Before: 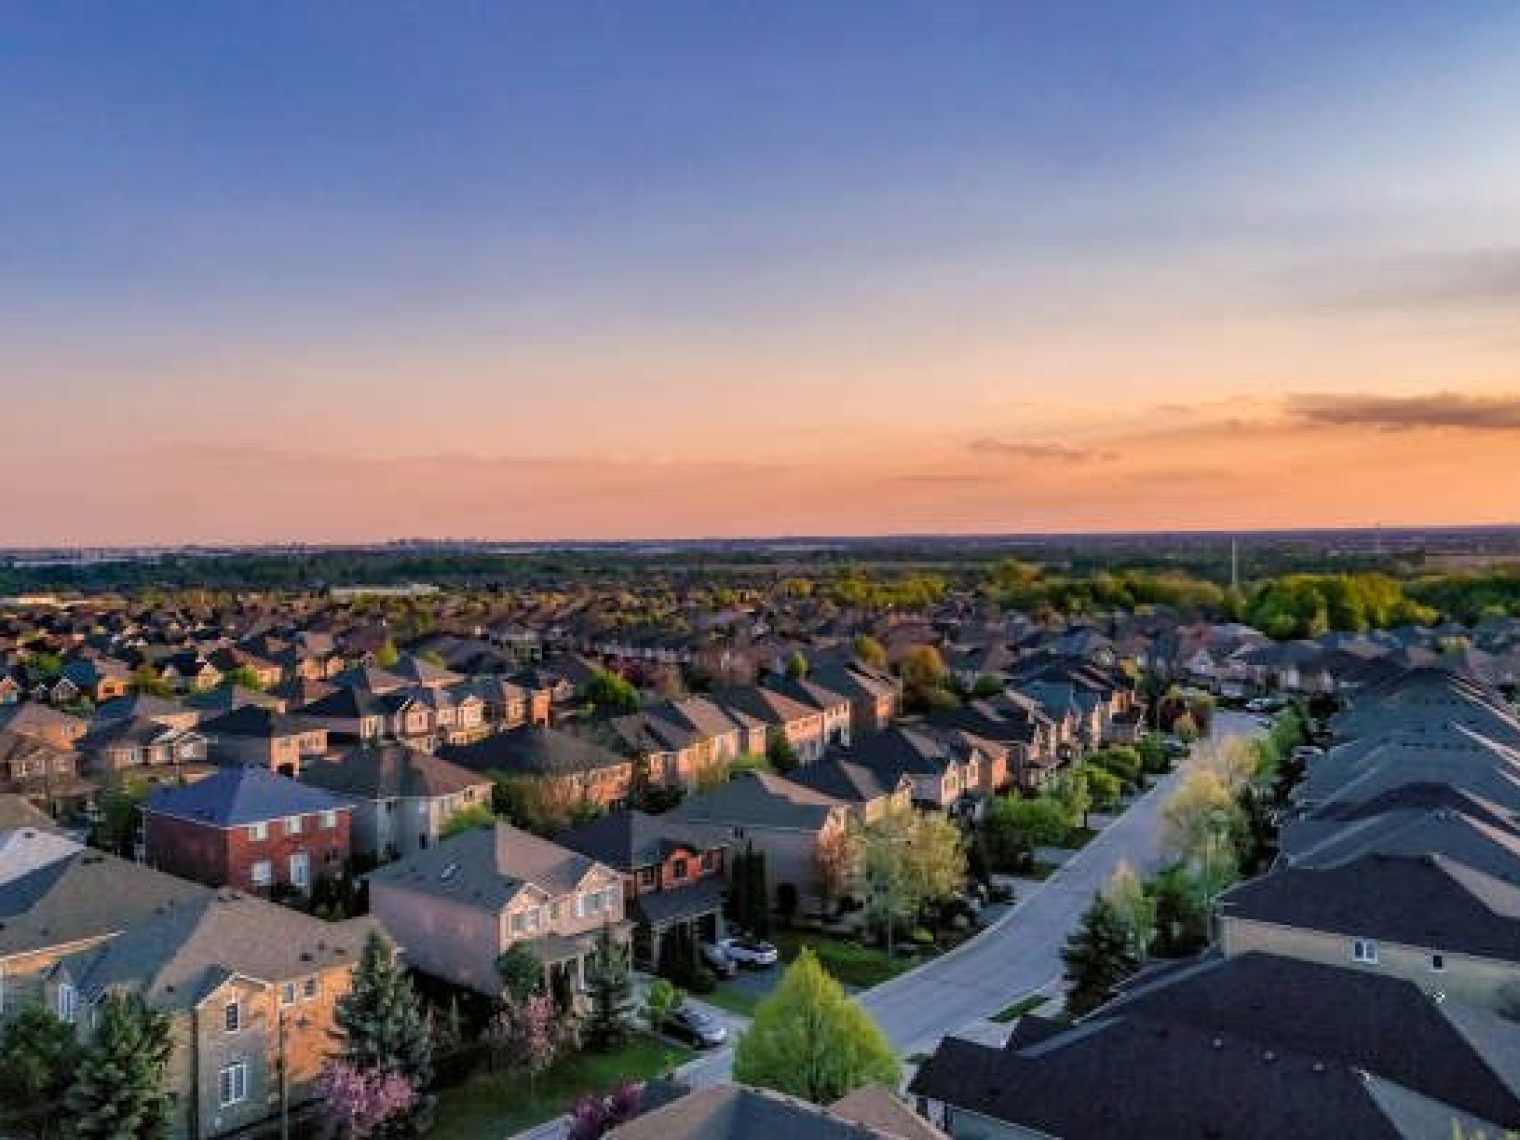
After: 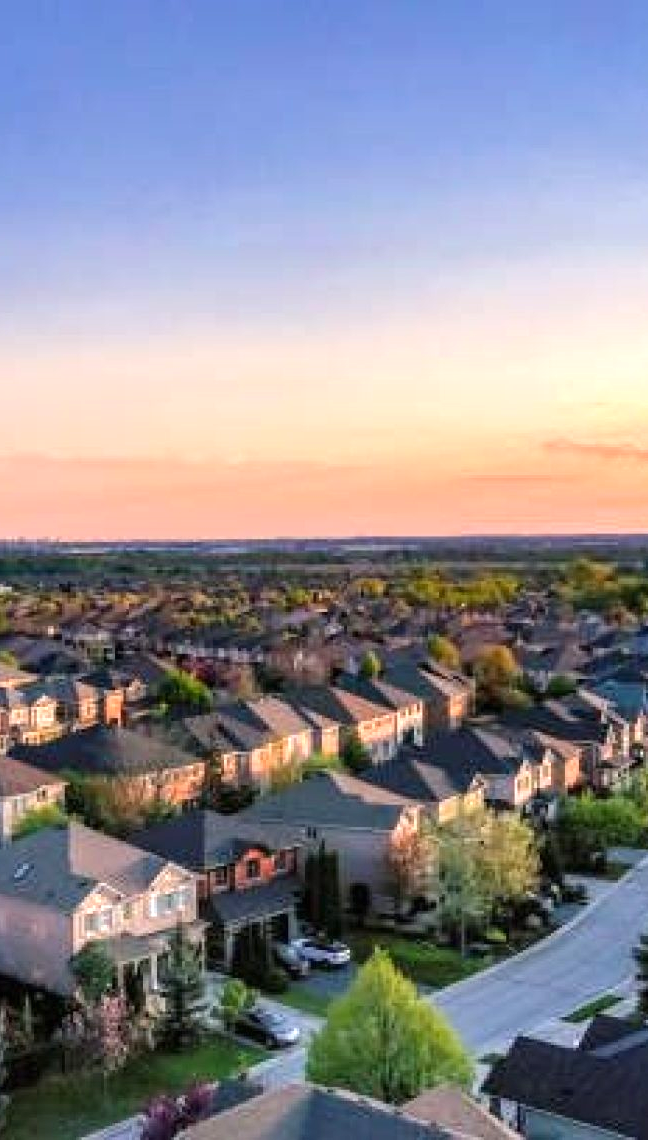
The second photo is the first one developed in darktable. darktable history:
exposure: black level correction 0, exposure 0.693 EV, compensate highlight preservation false
crop: left 28.12%, right 29.119%
